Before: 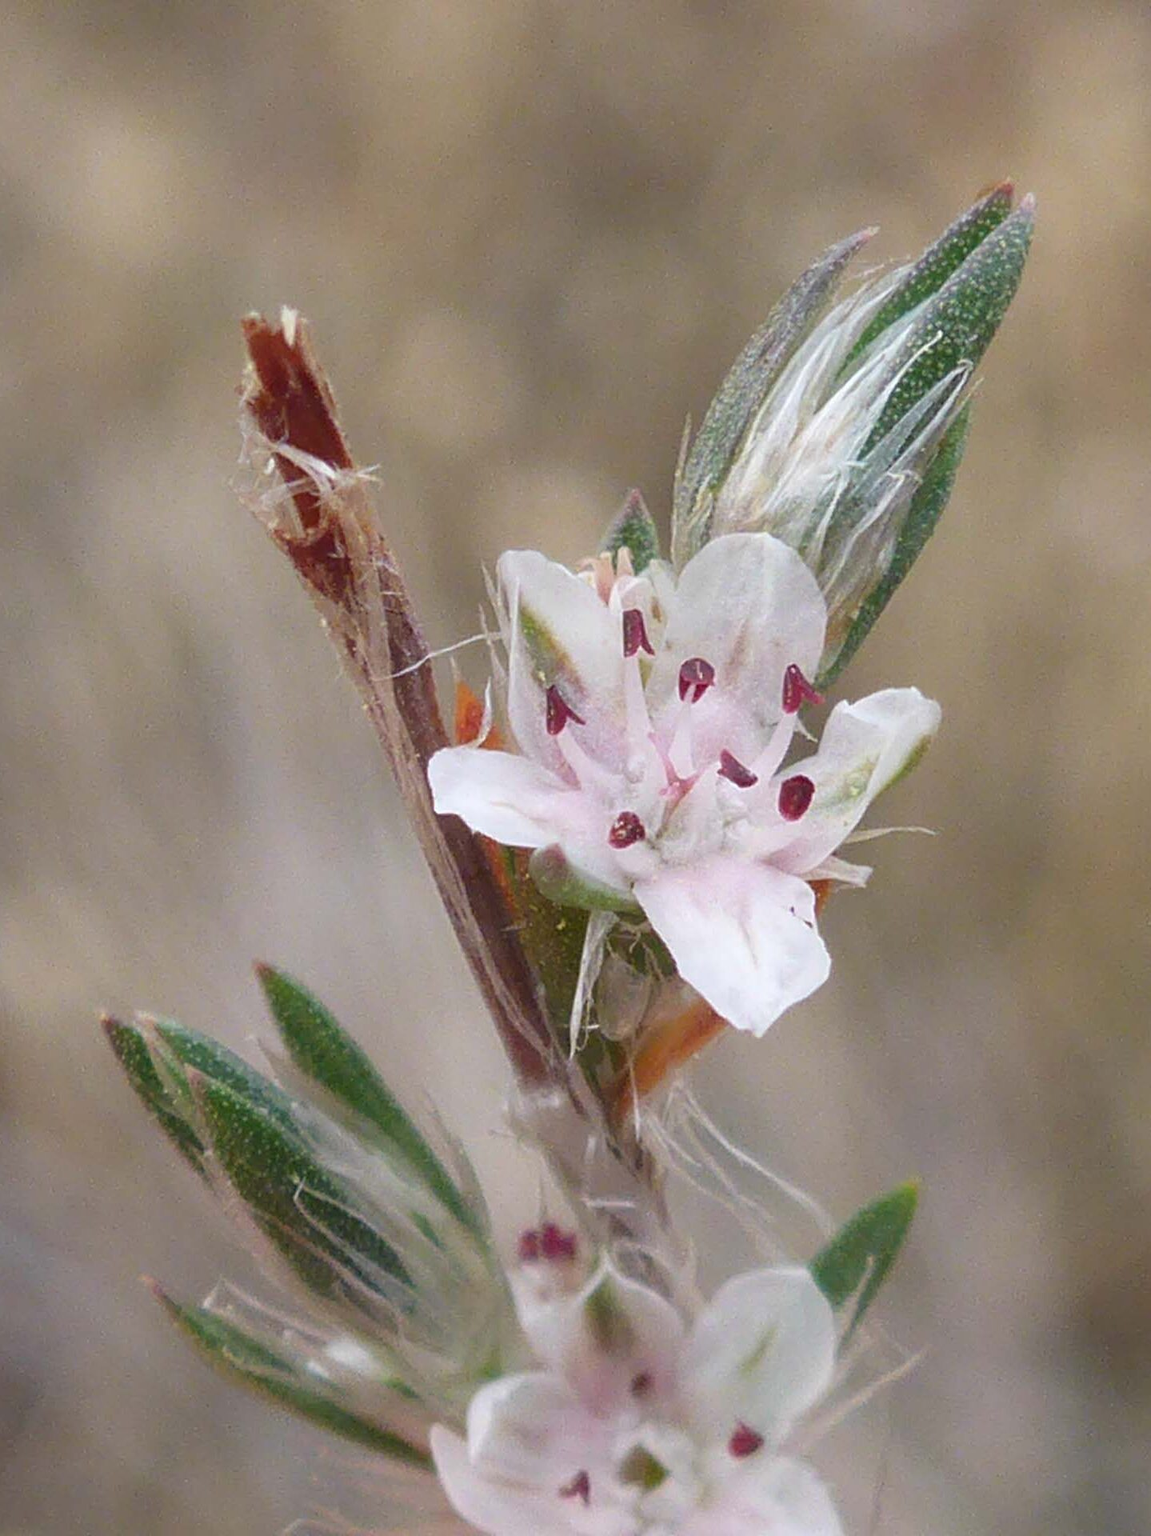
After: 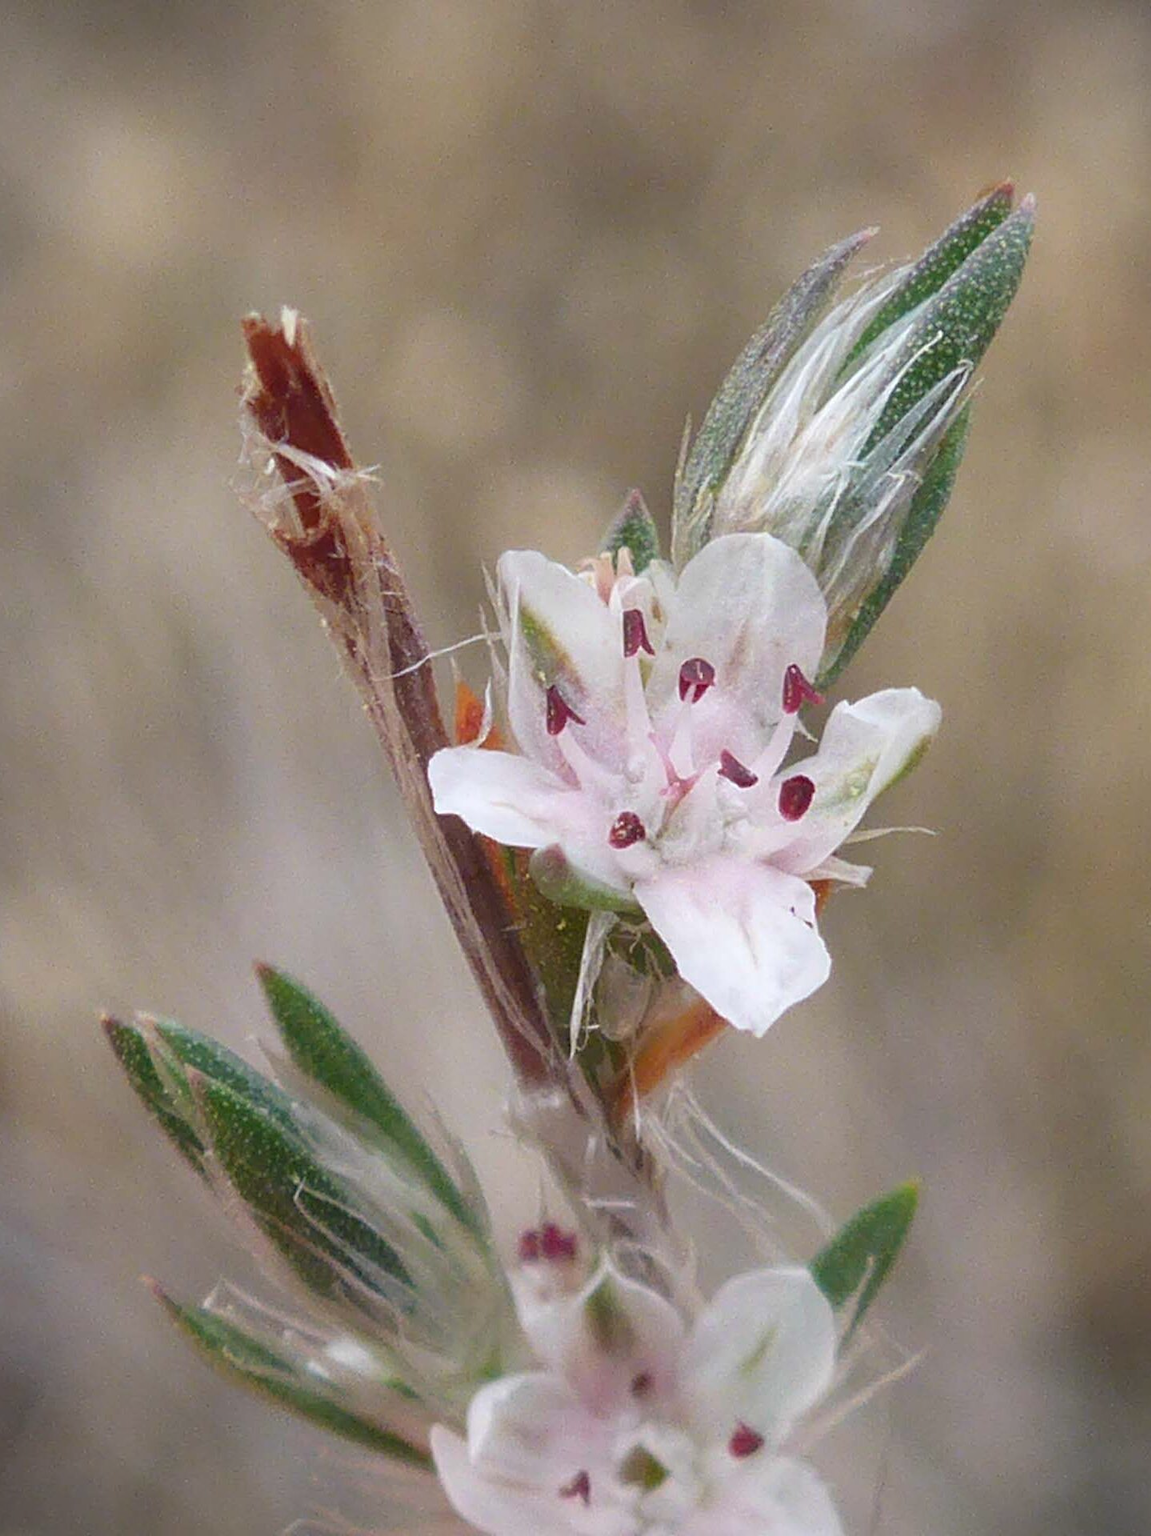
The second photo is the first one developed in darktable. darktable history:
vignetting: fall-off start 91.78%
